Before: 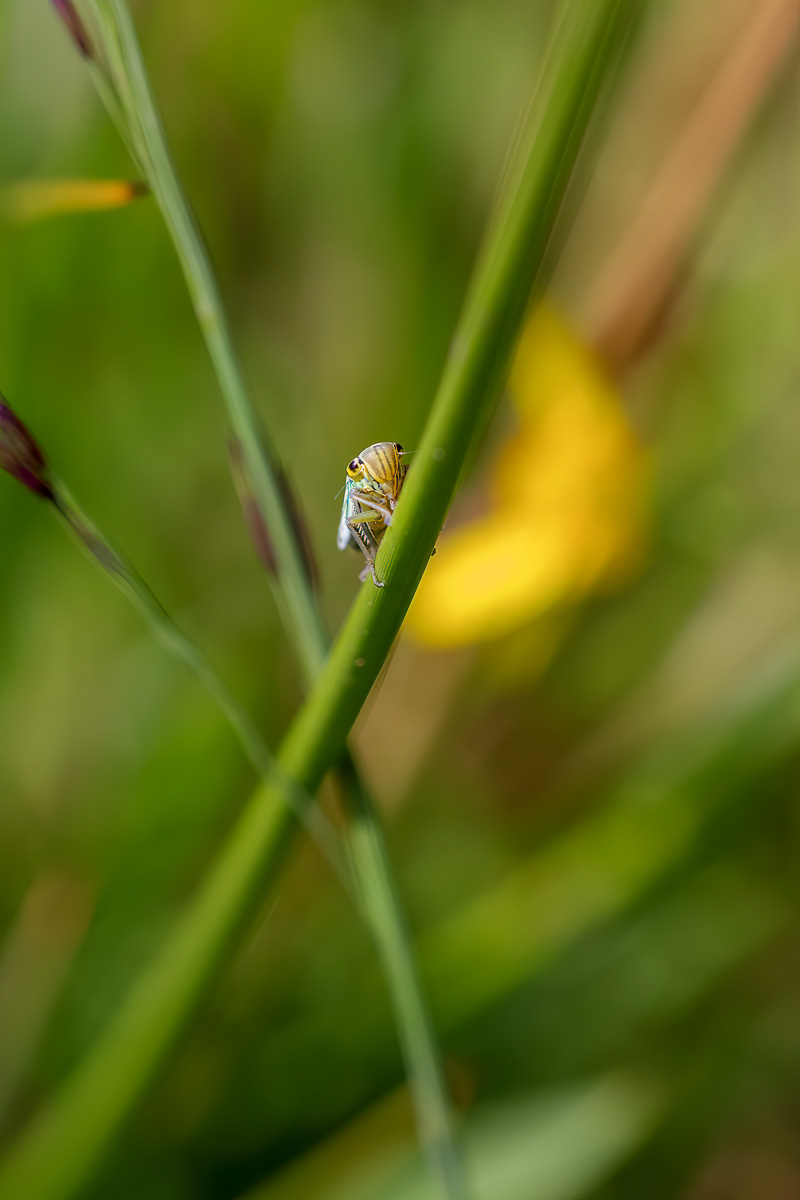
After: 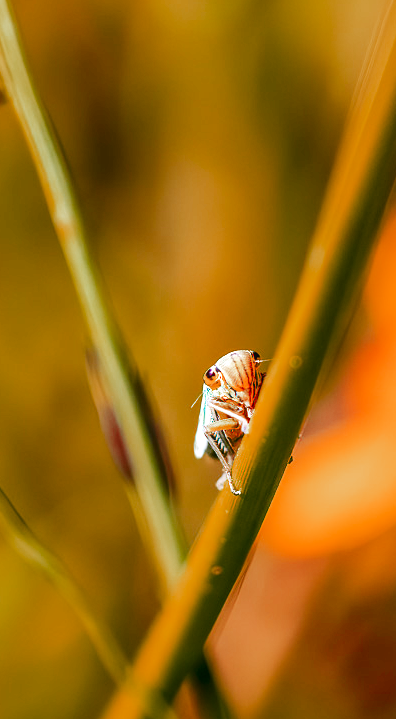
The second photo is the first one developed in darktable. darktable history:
crop: left 17.941%, top 7.674%, right 32.463%, bottom 32.395%
color zones: curves: ch0 [(0, 0.299) (0.25, 0.383) (0.456, 0.352) (0.736, 0.571)]; ch1 [(0, 0.63) (0.151, 0.568) (0.254, 0.416) (0.47, 0.558) (0.732, 0.37) (0.909, 0.492)]; ch2 [(0.004, 0.604) (0.158, 0.443) (0.257, 0.403) (0.761, 0.468)]
base curve: curves: ch0 [(0, 0) (0.007, 0.004) (0.027, 0.03) (0.046, 0.07) (0.207, 0.54) (0.442, 0.872) (0.673, 0.972) (1, 1)], preserve colors none
contrast brightness saturation: contrast 0.145, brightness -0.009, saturation 0.095
local contrast: on, module defaults
